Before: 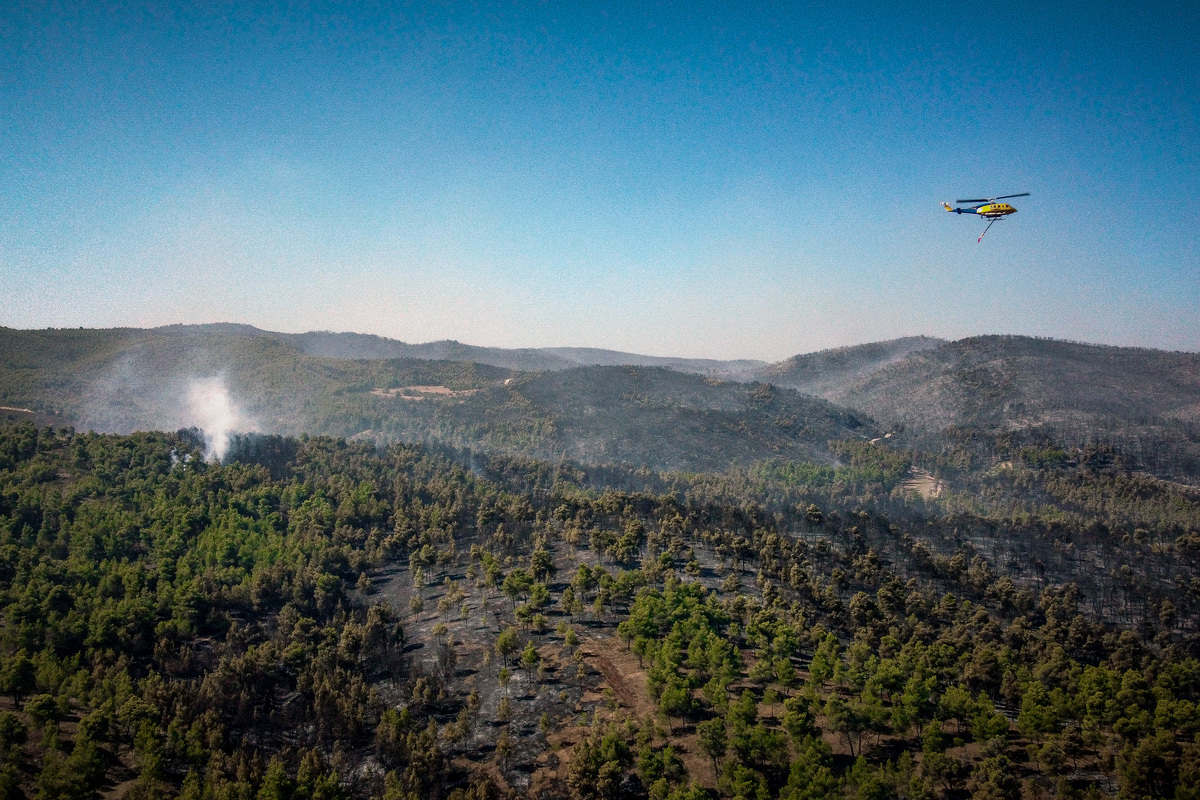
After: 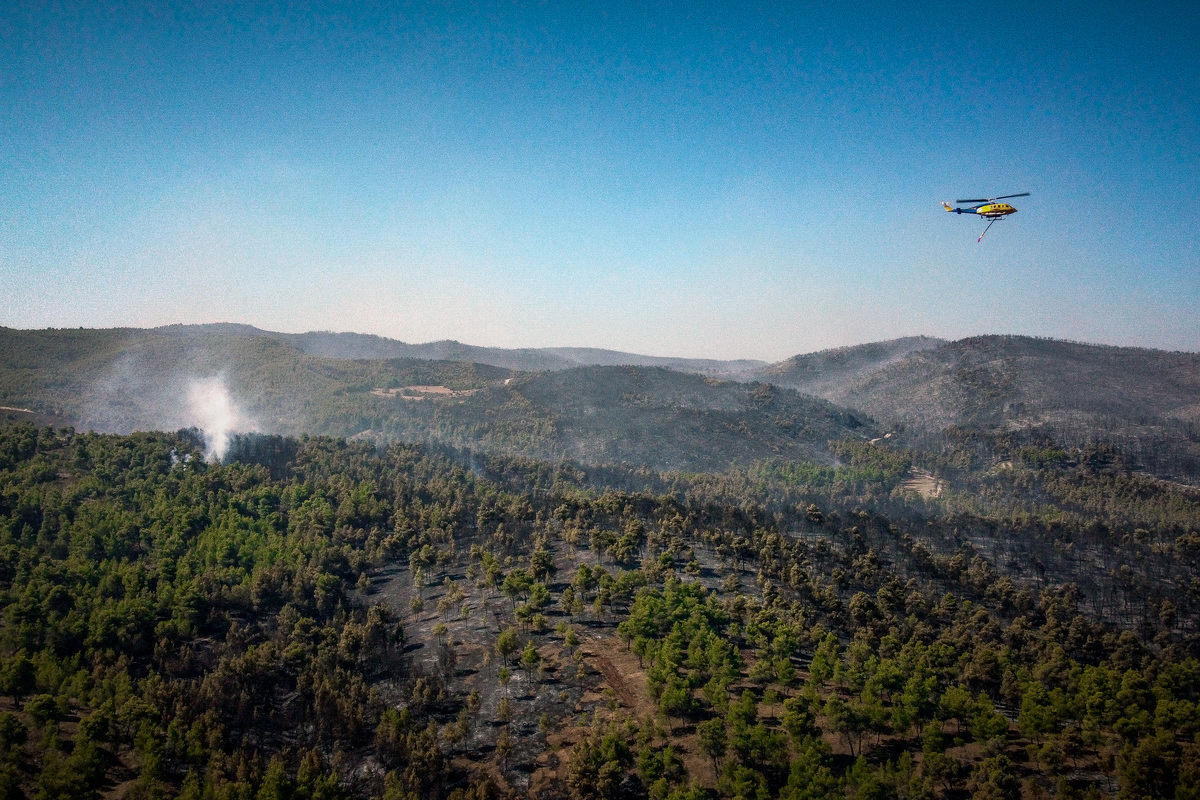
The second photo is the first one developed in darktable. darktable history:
shadows and highlights: shadows -24.28, highlights 49.77, soften with gaussian
tone equalizer: on, module defaults
